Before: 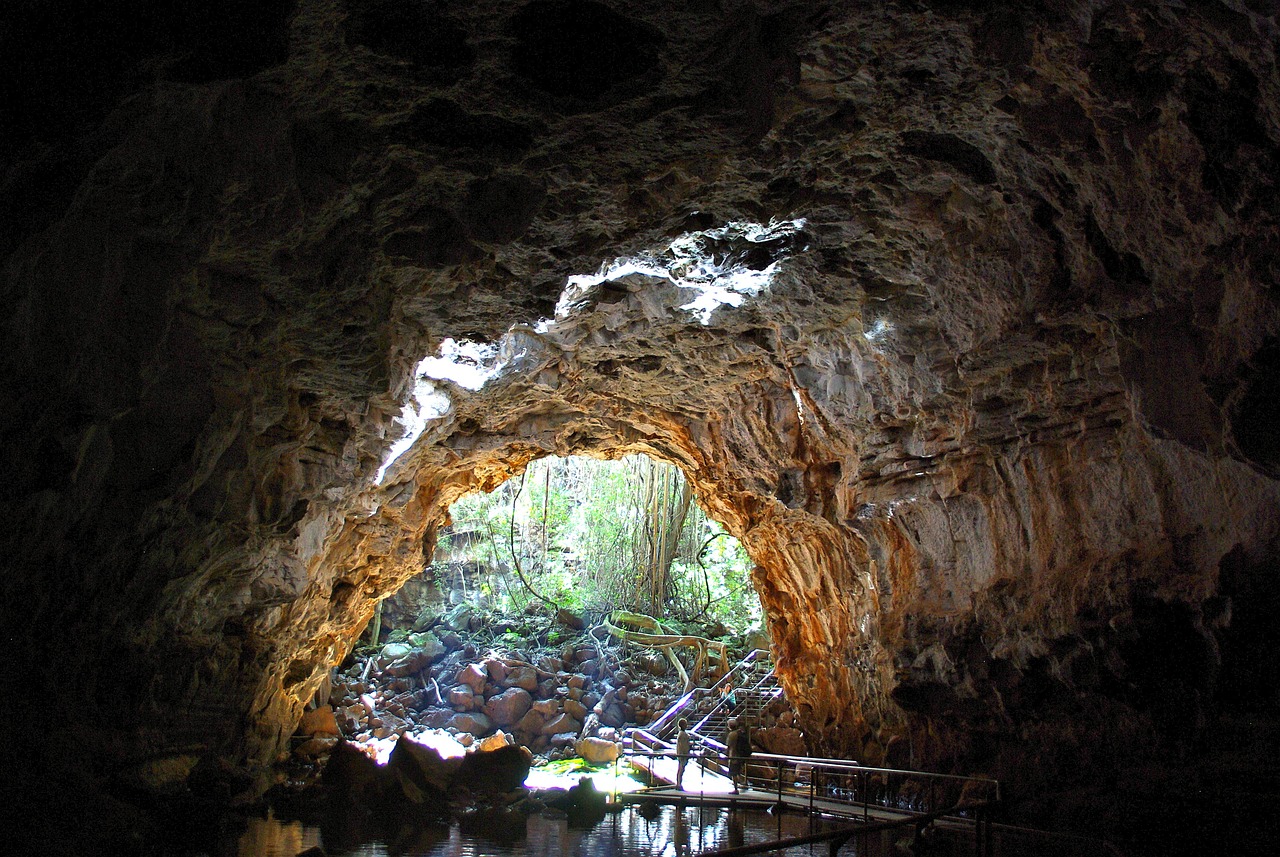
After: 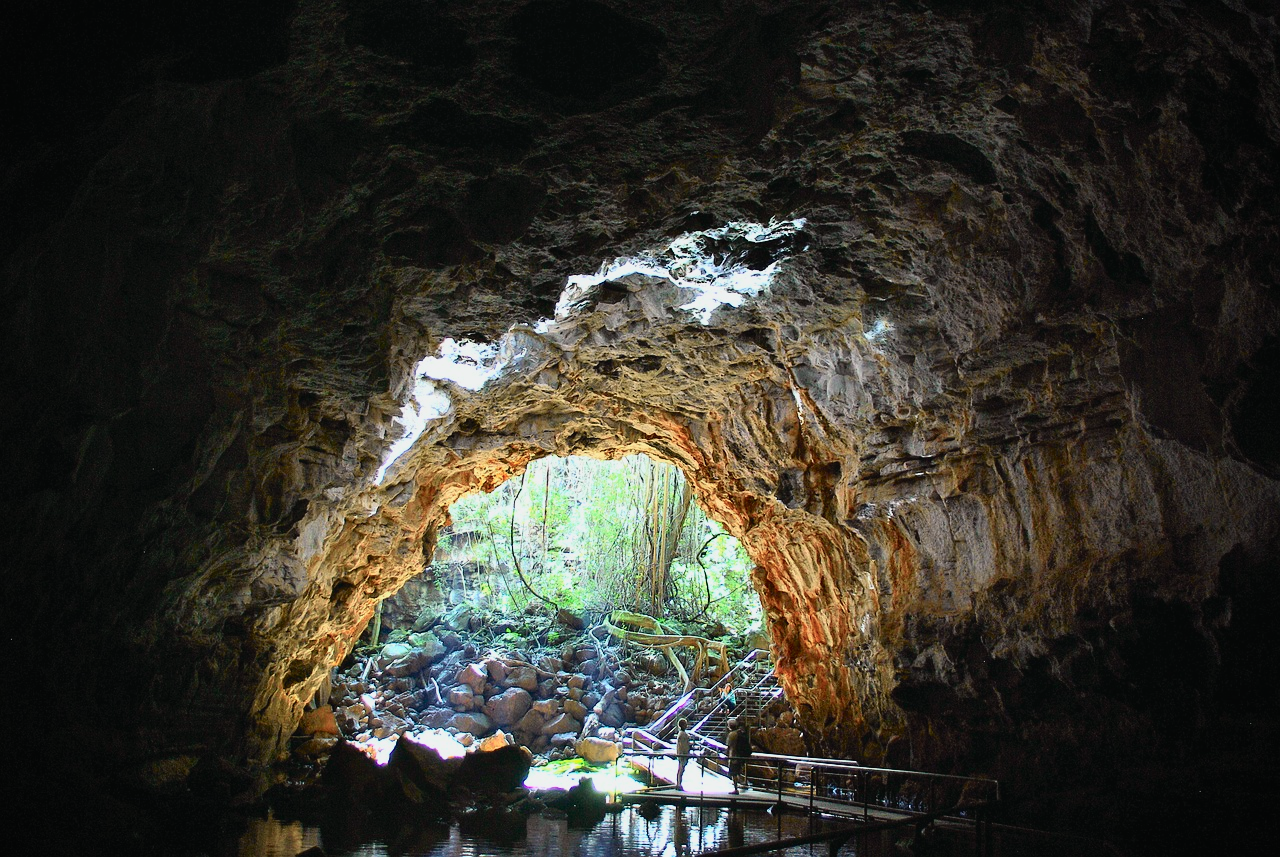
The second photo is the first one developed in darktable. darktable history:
vignetting: fall-off start 74.49%, fall-off radius 65.9%, brightness -0.628, saturation -0.68
tone curve: curves: ch0 [(0, 0.022) (0.114, 0.096) (0.282, 0.299) (0.456, 0.51) (0.613, 0.693) (0.786, 0.843) (0.999, 0.949)]; ch1 [(0, 0) (0.384, 0.365) (0.463, 0.447) (0.486, 0.474) (0.503, 0.5) (0.535, 0.522) (0.555, 0.546) (0.593, 0.599) (0.755, 0.793) (1, 1)]; ch2 [(0, 0) (0.369, 0.375) (0.449, 0.434) (0.501, 0.5) (0.528, 0.517) (0.561, 0.57) (0.612, 0.631) (0.668, 0.659) (1, 1)], color space Lab, independent channels, preserve colors none
